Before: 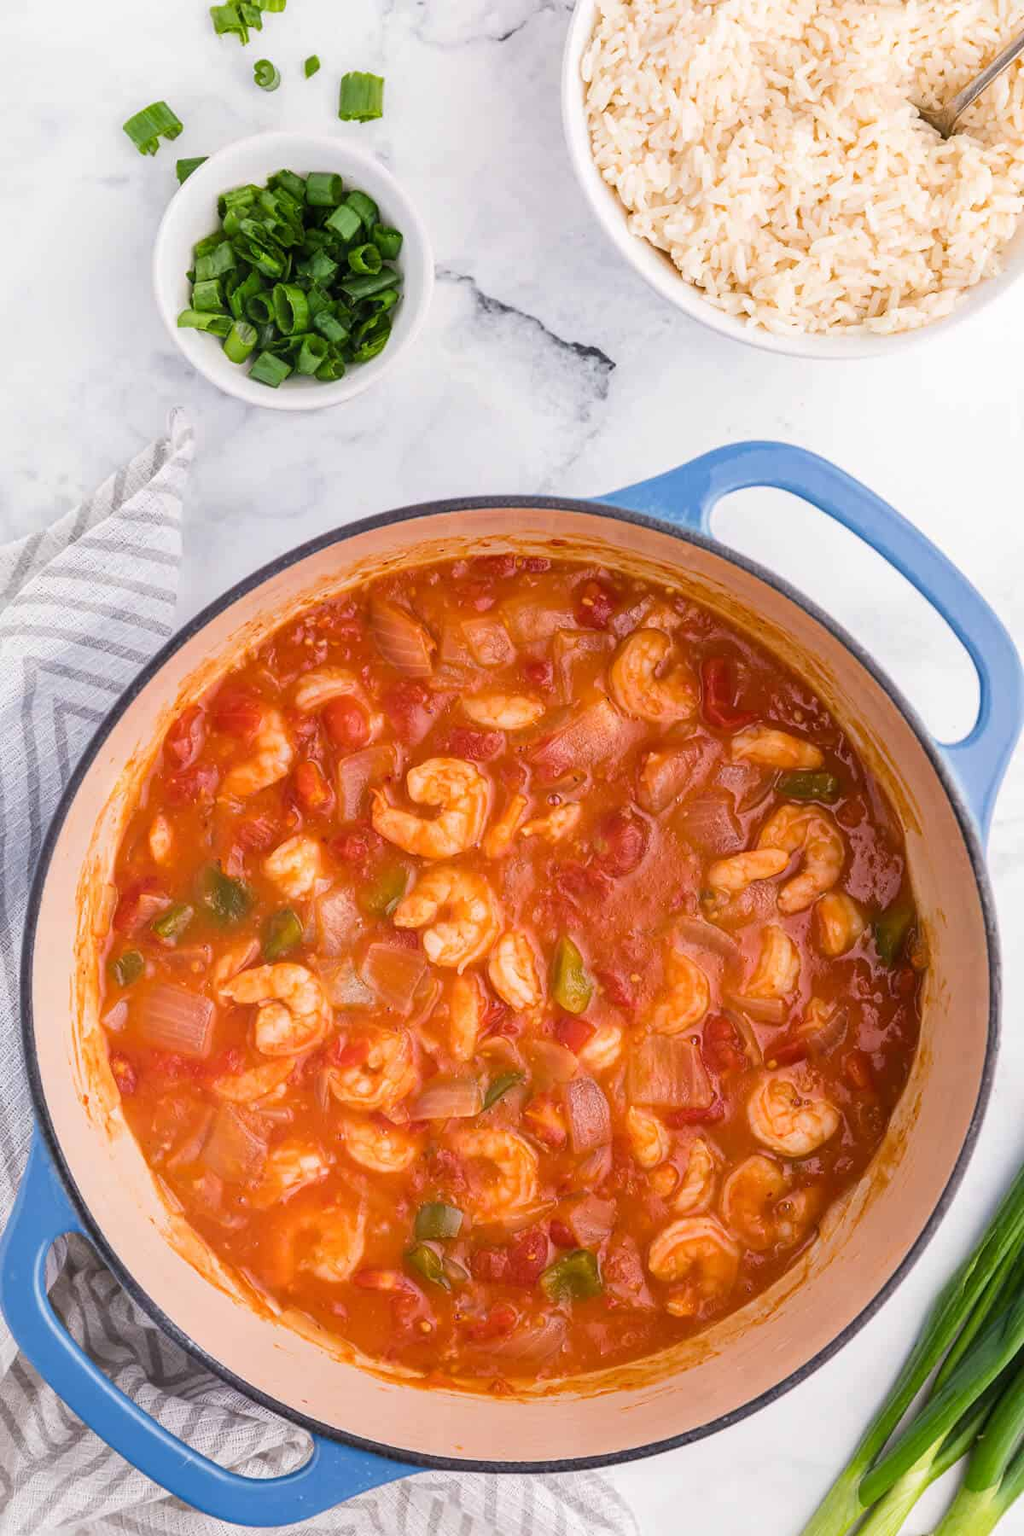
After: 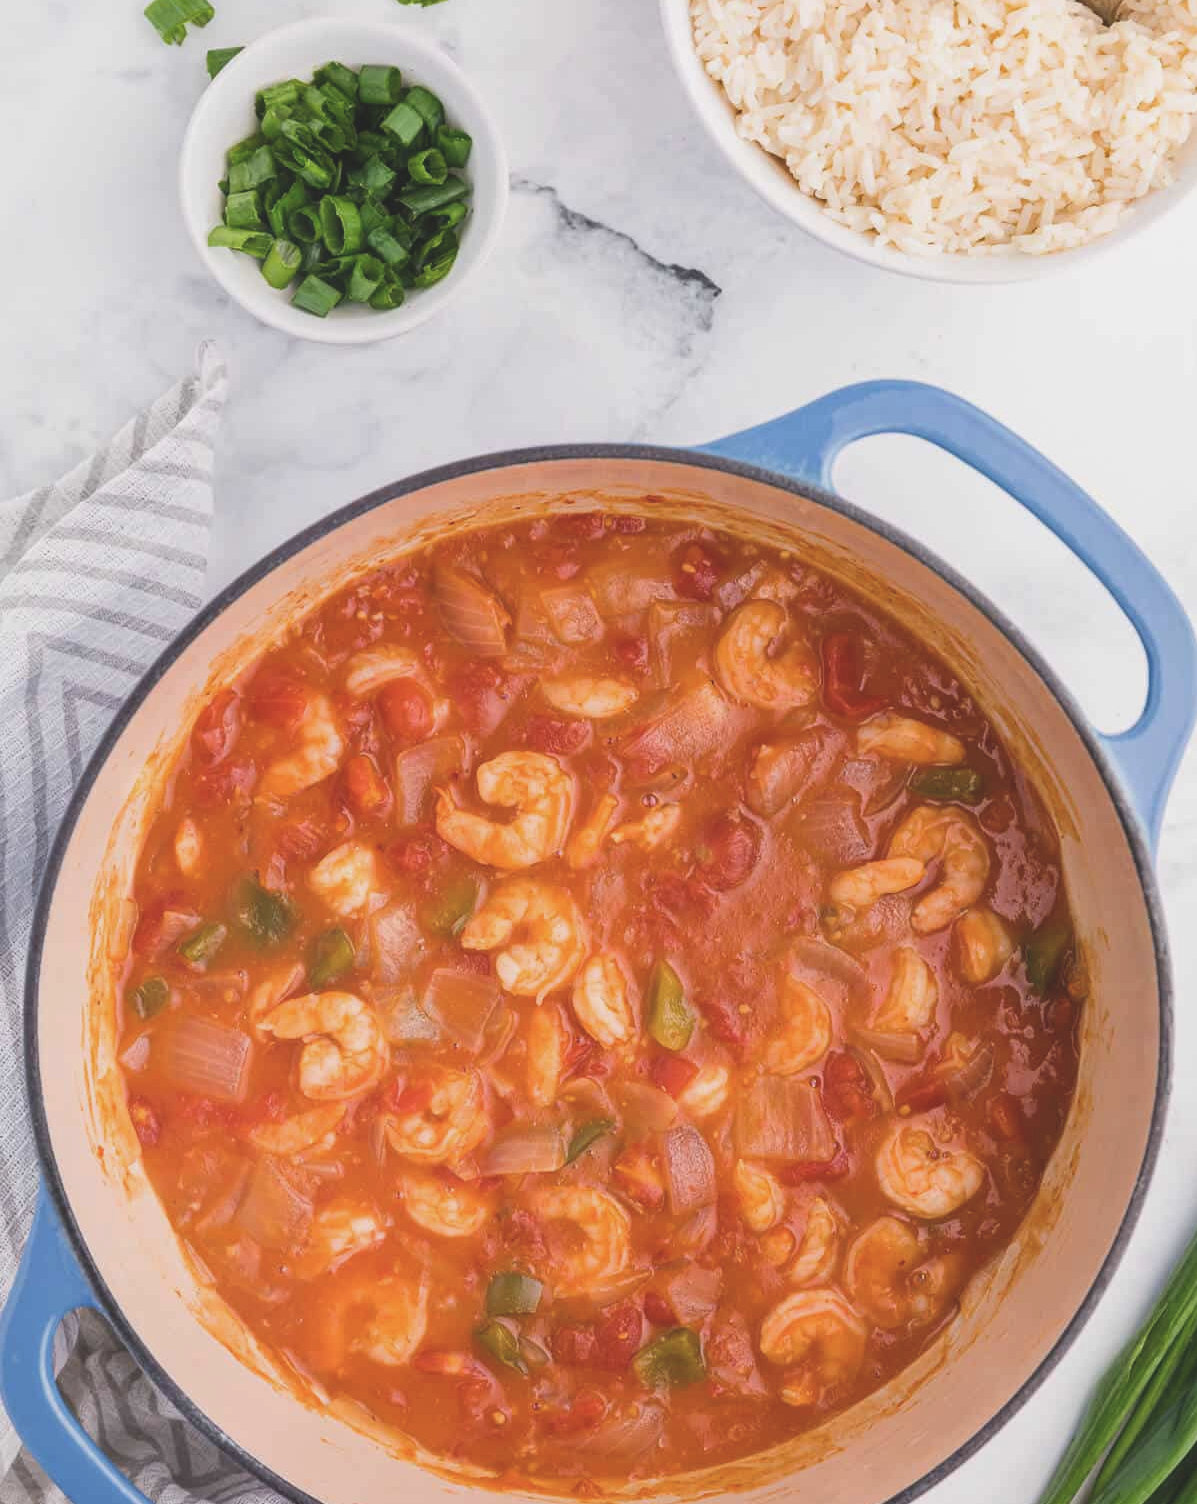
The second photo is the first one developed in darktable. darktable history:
color balance: lift [1.01, 1, 1, 1], gamma [1.097, 1, 1, 1], gain [0.85, 1, 1, 1]
contrast brightness saturation: saturation -0.05
crop: top 7.625%, bottom 8.027%
